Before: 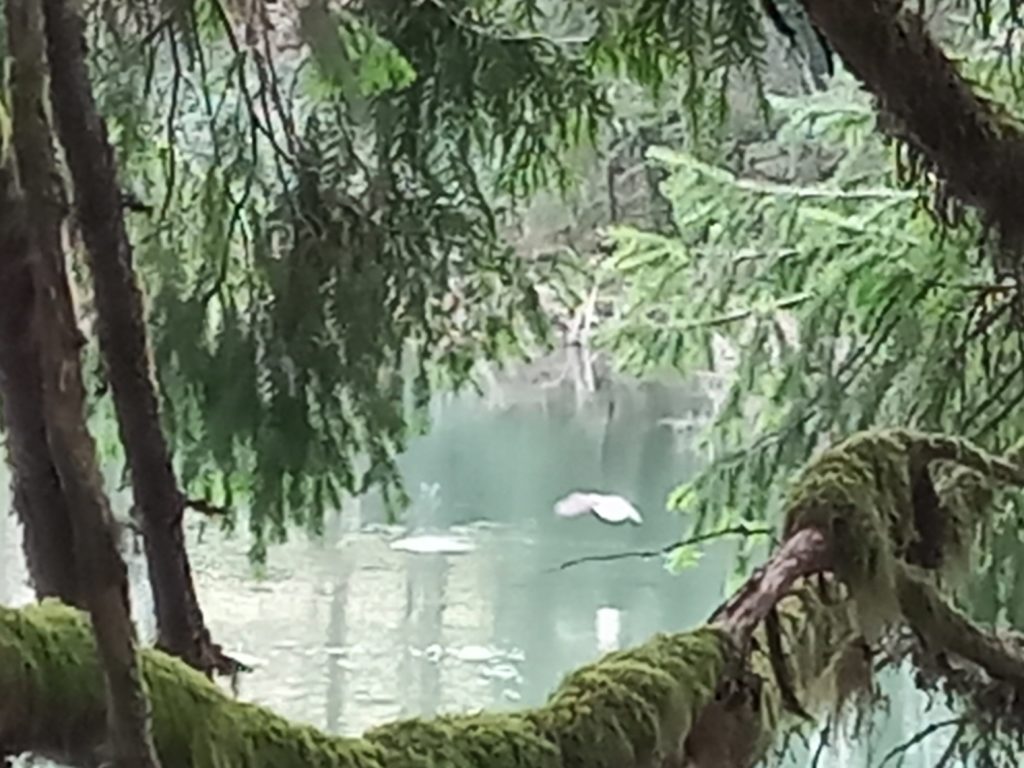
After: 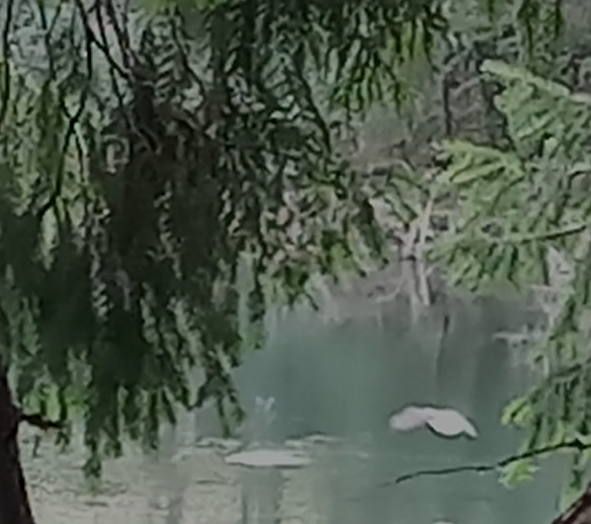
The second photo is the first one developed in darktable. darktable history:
sharpen: on, module defaults
crop: left 16.202%, top 11.208%, right 26.045%, bottom 20.557%
exposure: exposure -1.468 EV, compensate highlight preservation false
